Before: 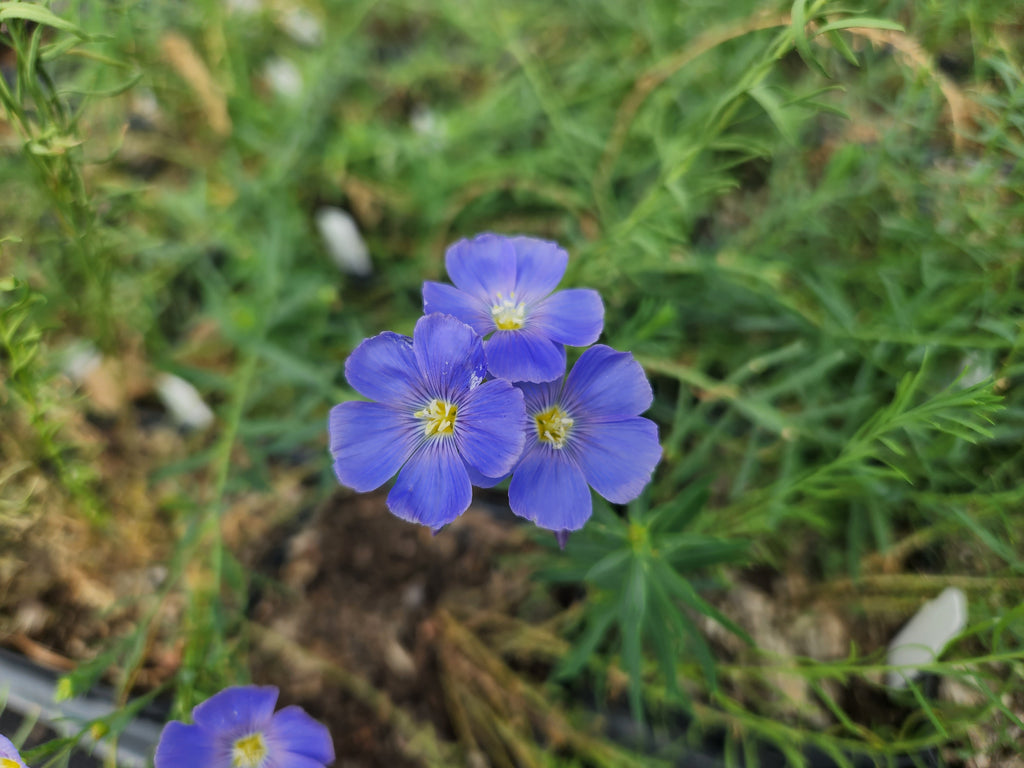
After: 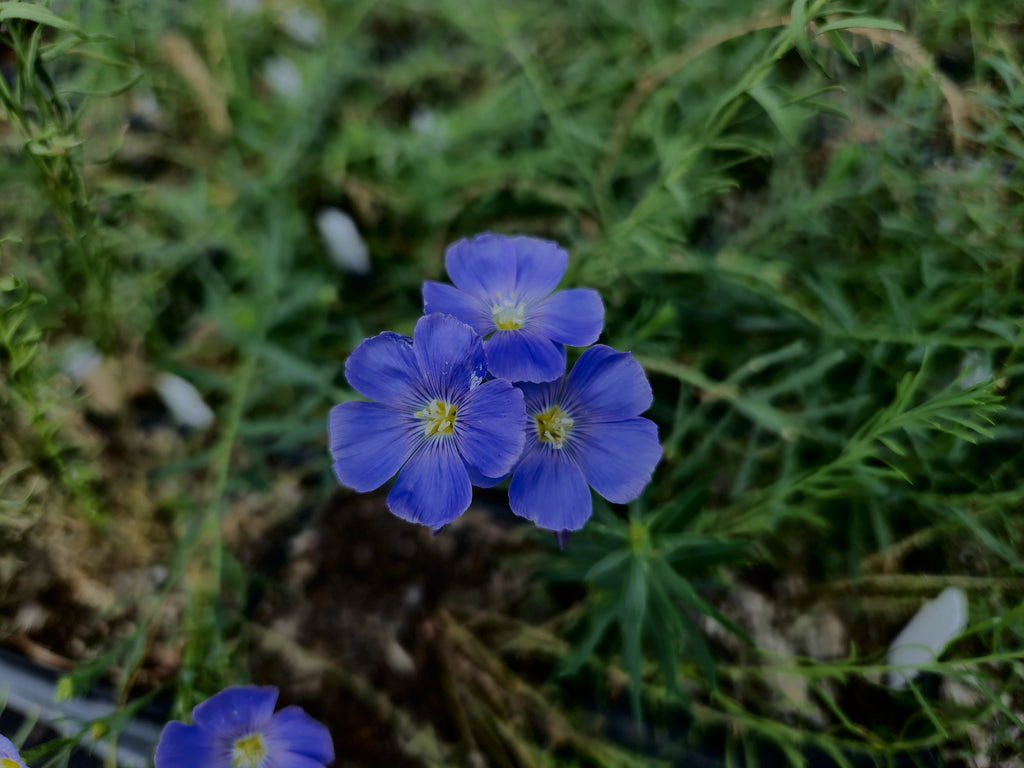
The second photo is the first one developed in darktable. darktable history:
shadows and highlights: radius 337.17, shadows 29.01, soften with gaussian
white balance: red 0.926, green 1.003, blue 1.133
exposure: exposure -1 EV, compensate highlight preservation false
filmic rgb: black relative exposure -11.35 EV, white relative exposure 3.22 EV, hardness 6.76, color science v6 (2022)
fill light: exposure -2 EV, width 8.6
